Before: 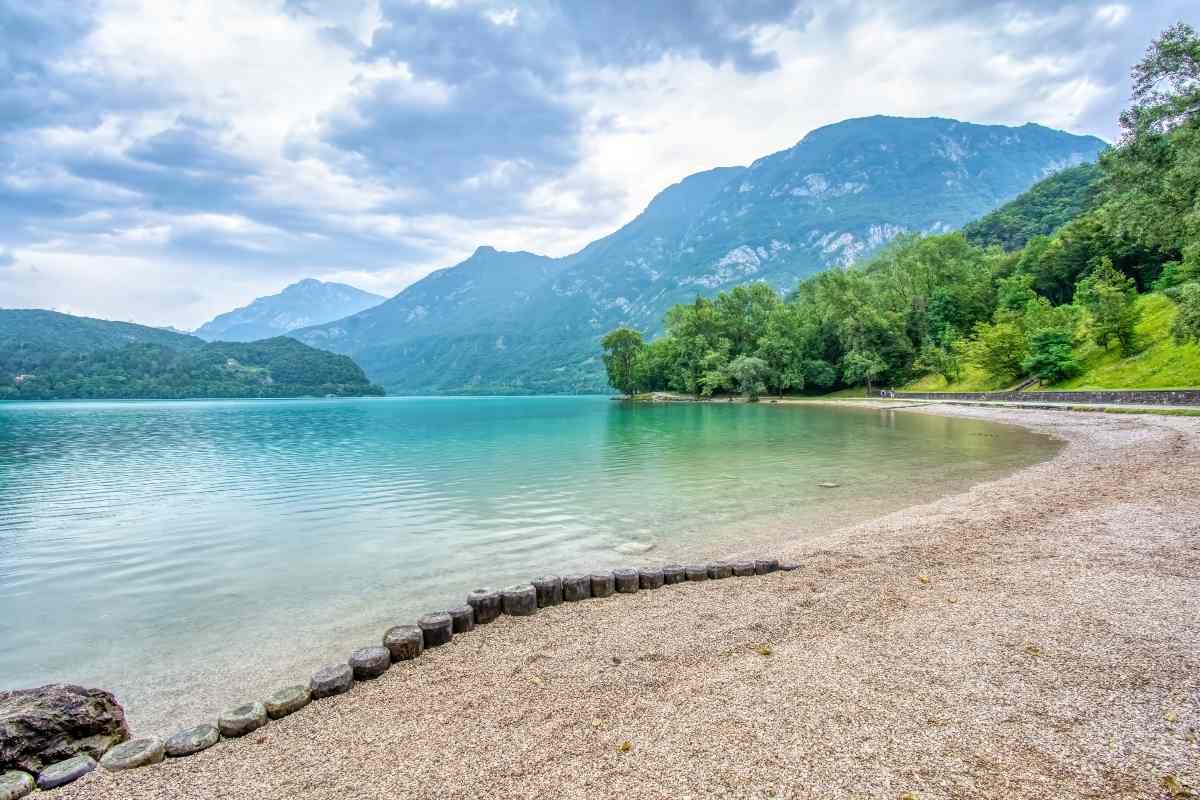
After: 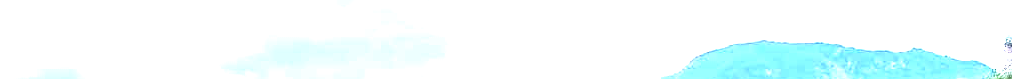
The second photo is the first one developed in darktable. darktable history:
sharpen: on, module defaults
exposure: black level correction 0, exposure 1.675 EV, compensate exposure bias true, compensate highlight preservation false
crop and rotate: left 9.644%, top 9.491%, right 6.021%, bottom 80.509%
